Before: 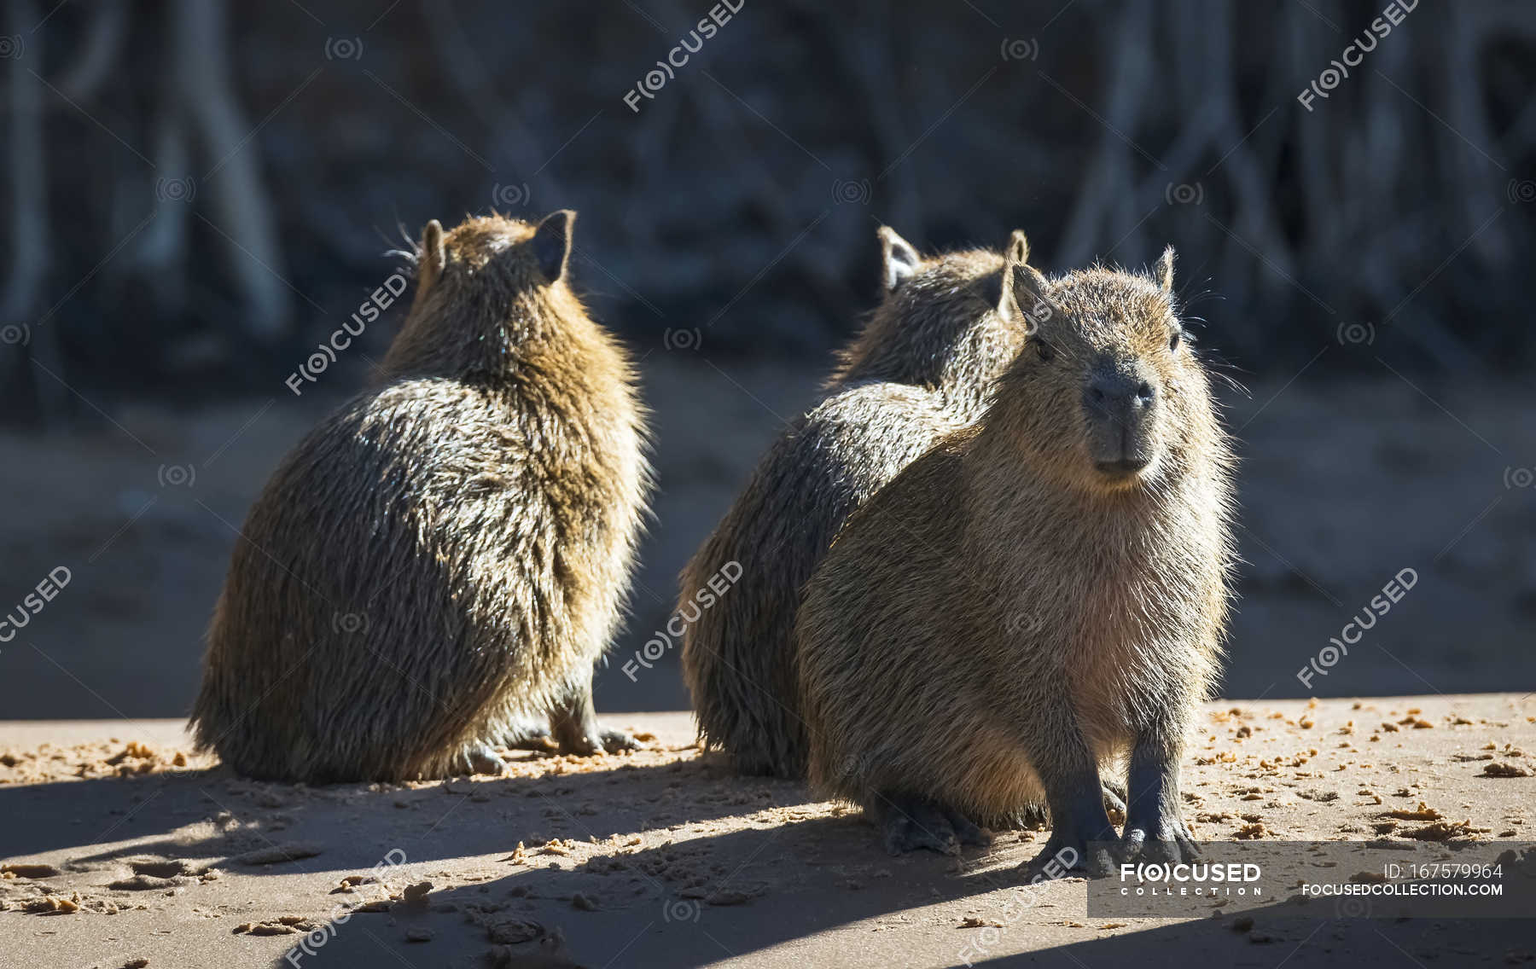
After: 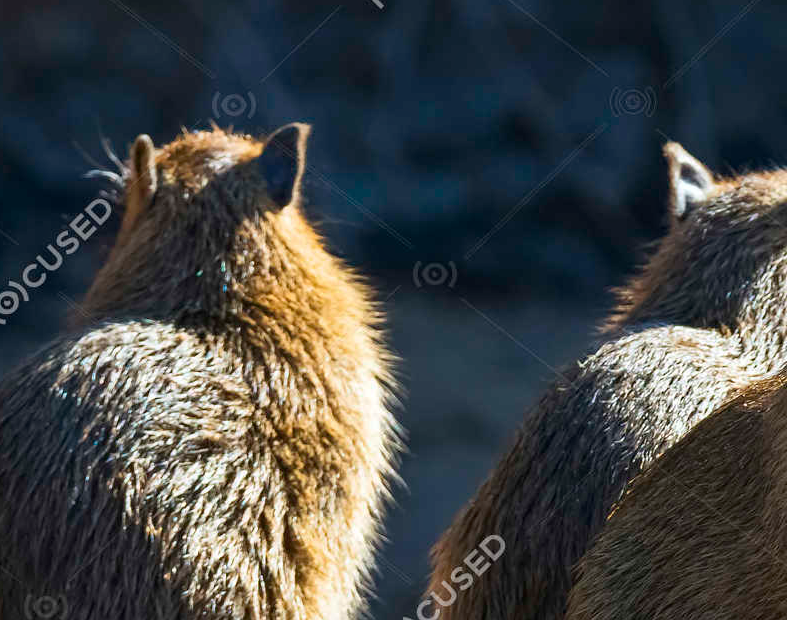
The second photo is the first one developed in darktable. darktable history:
contrast brightness saturation: contrast 0.042, saturation 0.159
haze removal: compatibility mode true, adaptive false
crop: left 20.327%, top 10.883%, right 35.941%, bottom 34.469%
